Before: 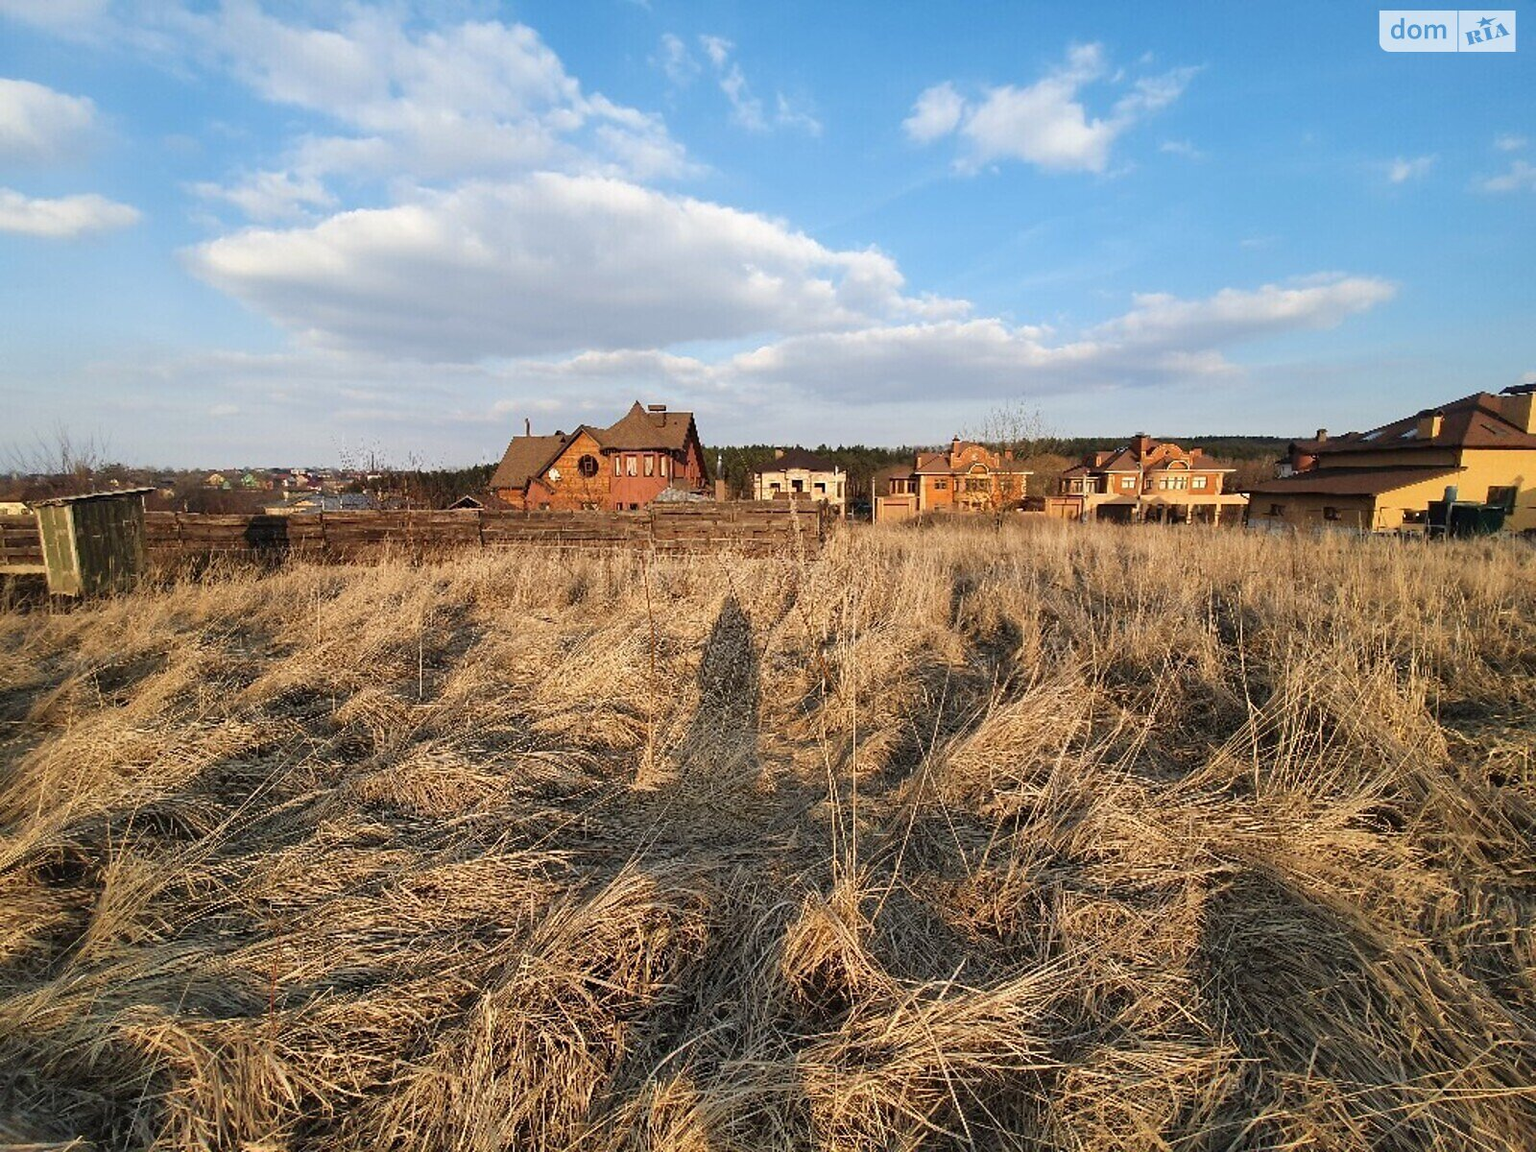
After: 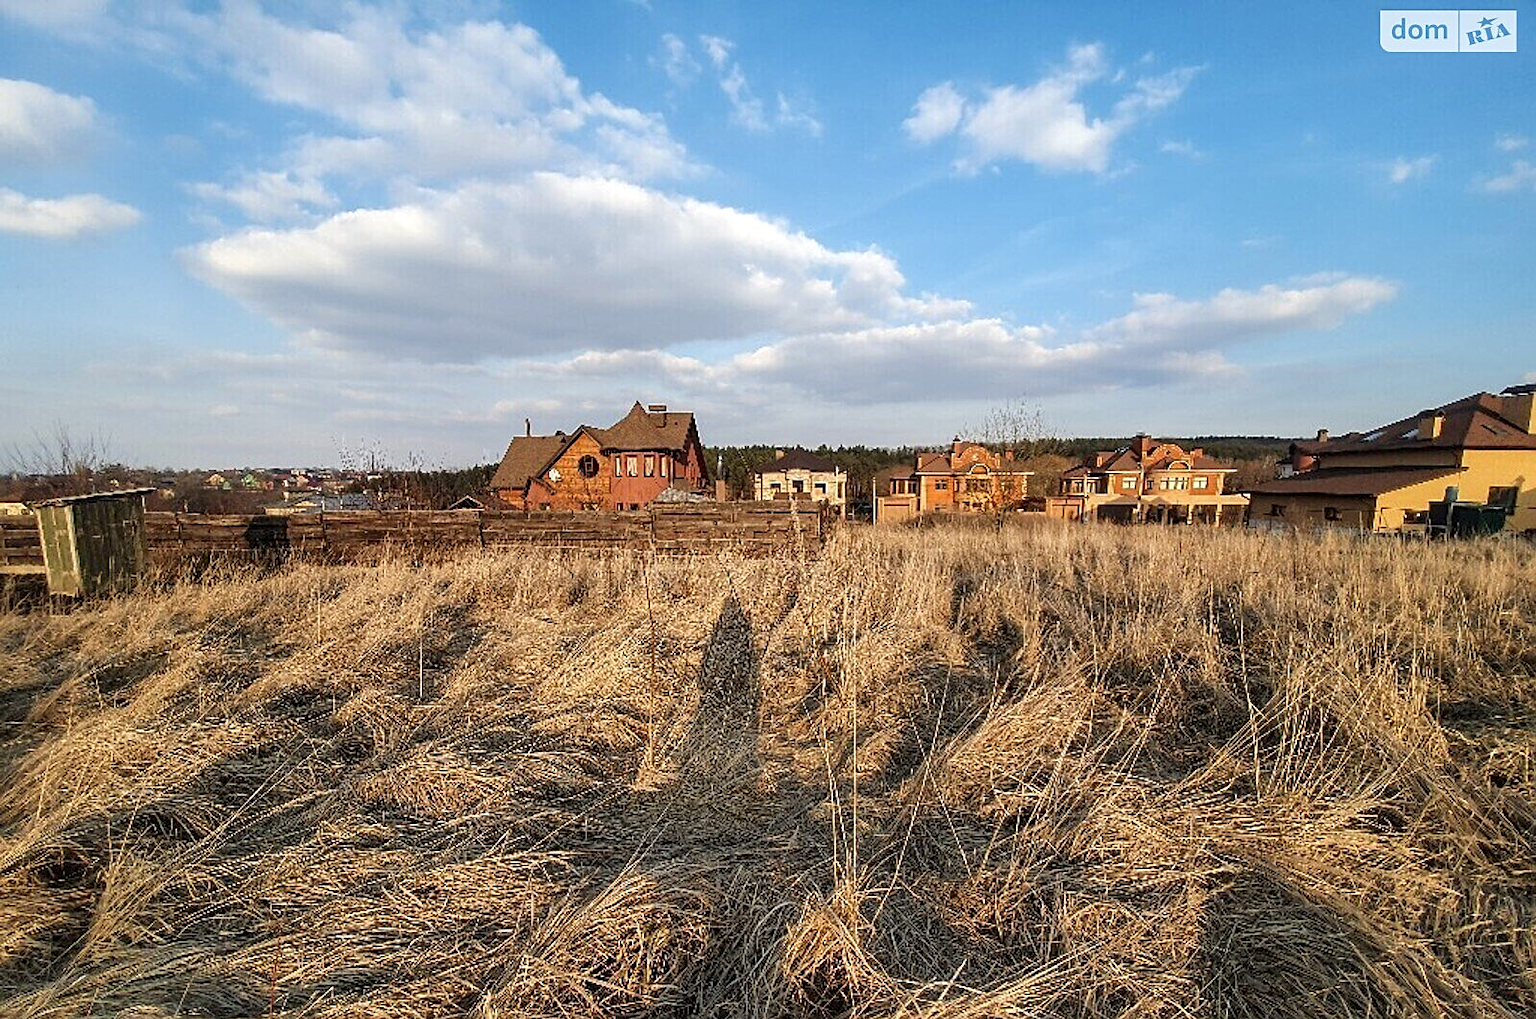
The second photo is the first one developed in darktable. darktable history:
sharpen: on, module defaults
local contrast: on, module defaults
crop and rotate: top 0%, bottom 11.517%
